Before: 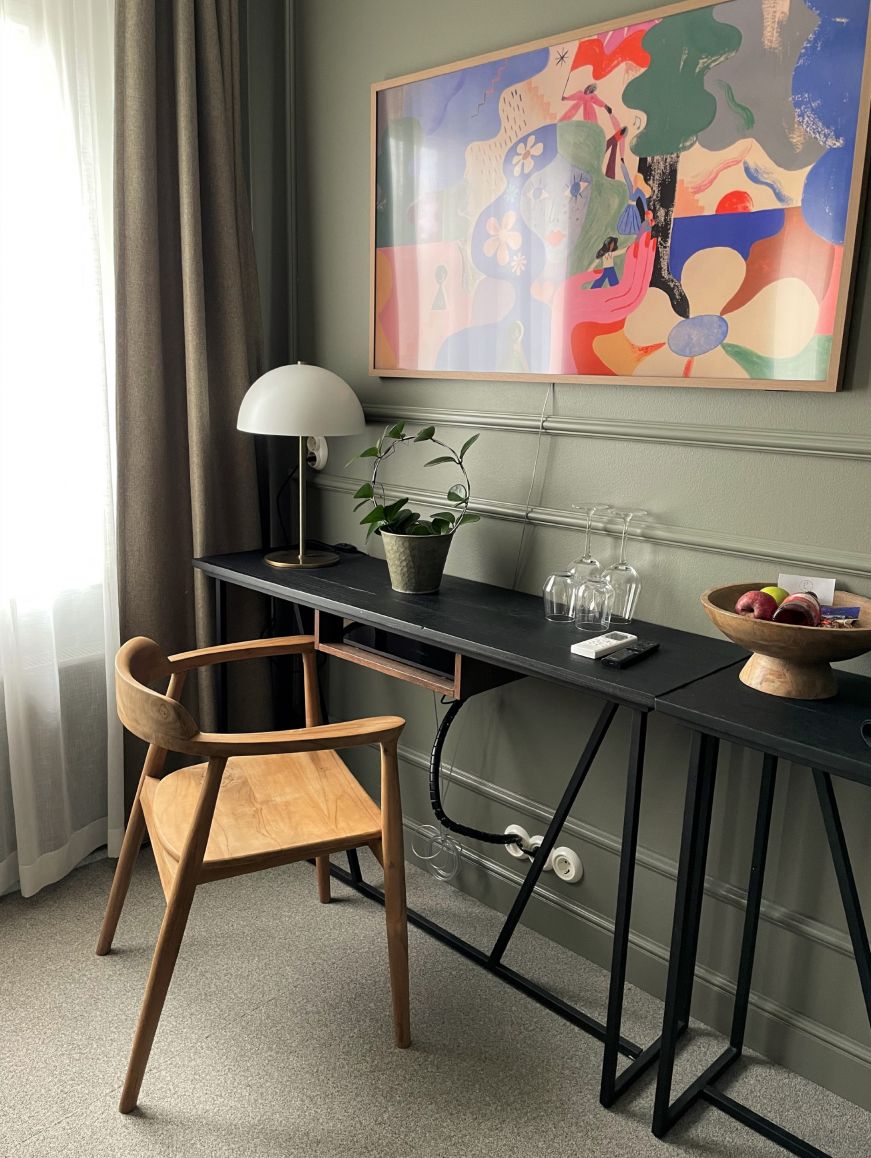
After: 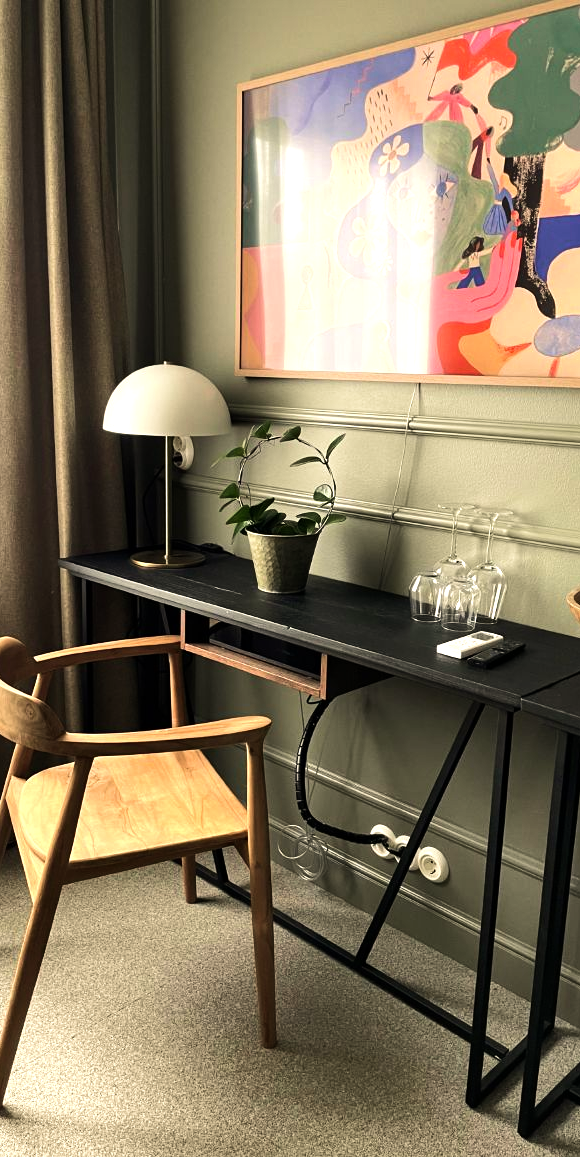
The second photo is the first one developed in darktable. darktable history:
white balance: red 1.045, blue 0.932
velvia: on, module defaults
shadows and highlights: shadows 37.27, highlights -28.18, soften with gaussian
base curve: curves: ch0 [(0, 0) (0.283, 0.295) (1, 1)], preserve colors none
tone equalizer: -8 EV -0.75 EV, -7 EV -0.7 EV, -6 EV -0.6 EV, -5 EV -0.4 EV, -3 EV 0.4 EV, -2 EV 0.6 EV, -1 EV 0.7 EV, +0 EV 0.75 EV, edges refinement/feathering 500, mask exposure compensation -1.57 EV, preserve details no
crop and rotate: left 15.546%, right 17.787%
